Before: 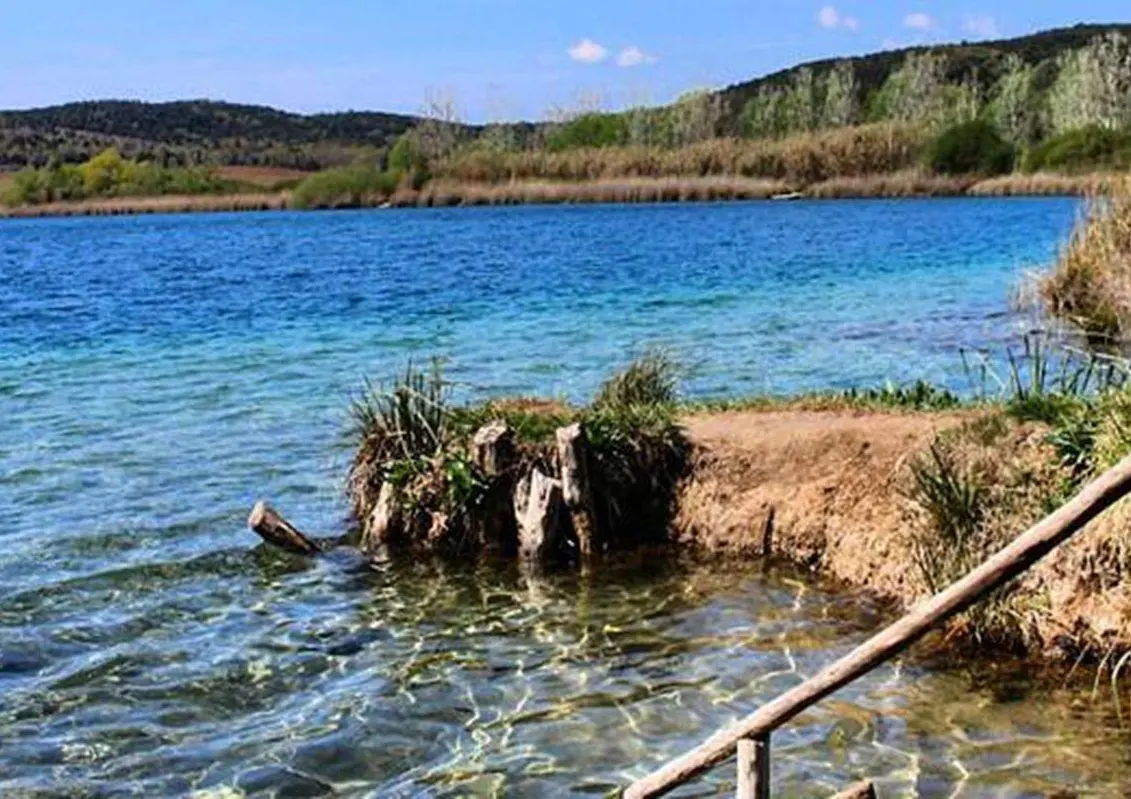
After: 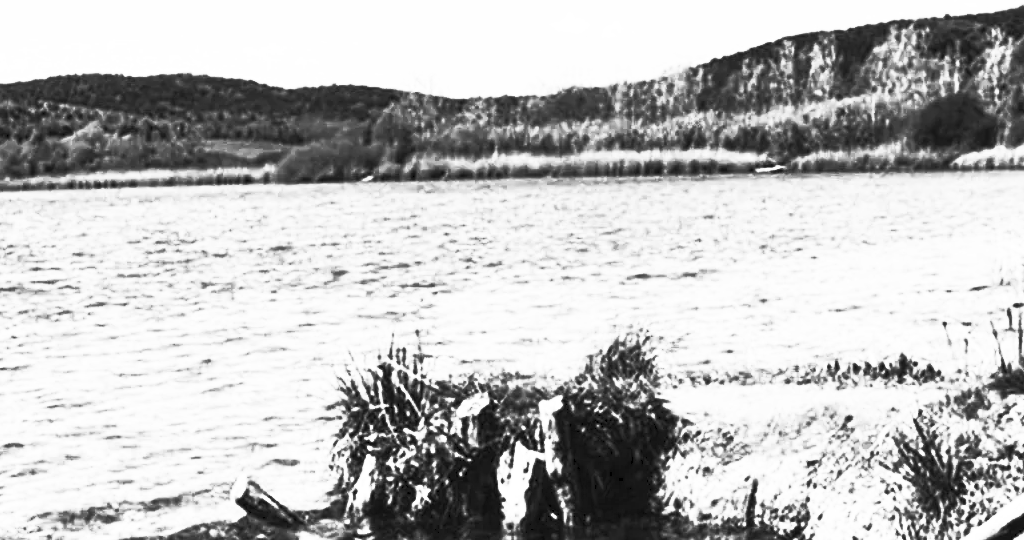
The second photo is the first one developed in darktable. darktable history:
crop: left 1.509%, top 3.452%, right 7.696%, bottom 28.452%
tone equalizer: -8 EV -0.417 EV, -7 EV -0.389 EV, -6 EV -0.333 EV, -5 EV -0.222 EV, -3 EV 0.222 EV, -2 EV 0.333 EV, -1 EV 0.389 EV, +0 EV 0.417 EV, edges refinement/feathering 500, mask exposure compensation -1.57 EV, preserve details no
shadows and highlights: shadows 29.32, highlights -29.32, low approximation 0.01, soften with gaussian
color calibration: output gray [0.22, 0.42, 0.37, 0], gray › normalize channels true, illuminant same as pipeline (D50), adaptation XYZ, x 0.346, y 0.359, gamut compression 0
exposure: compensate exposure bias true, compensate highlight preservation false
contrast brightness saturation: contrast 1, brightness 1, saturation 1
